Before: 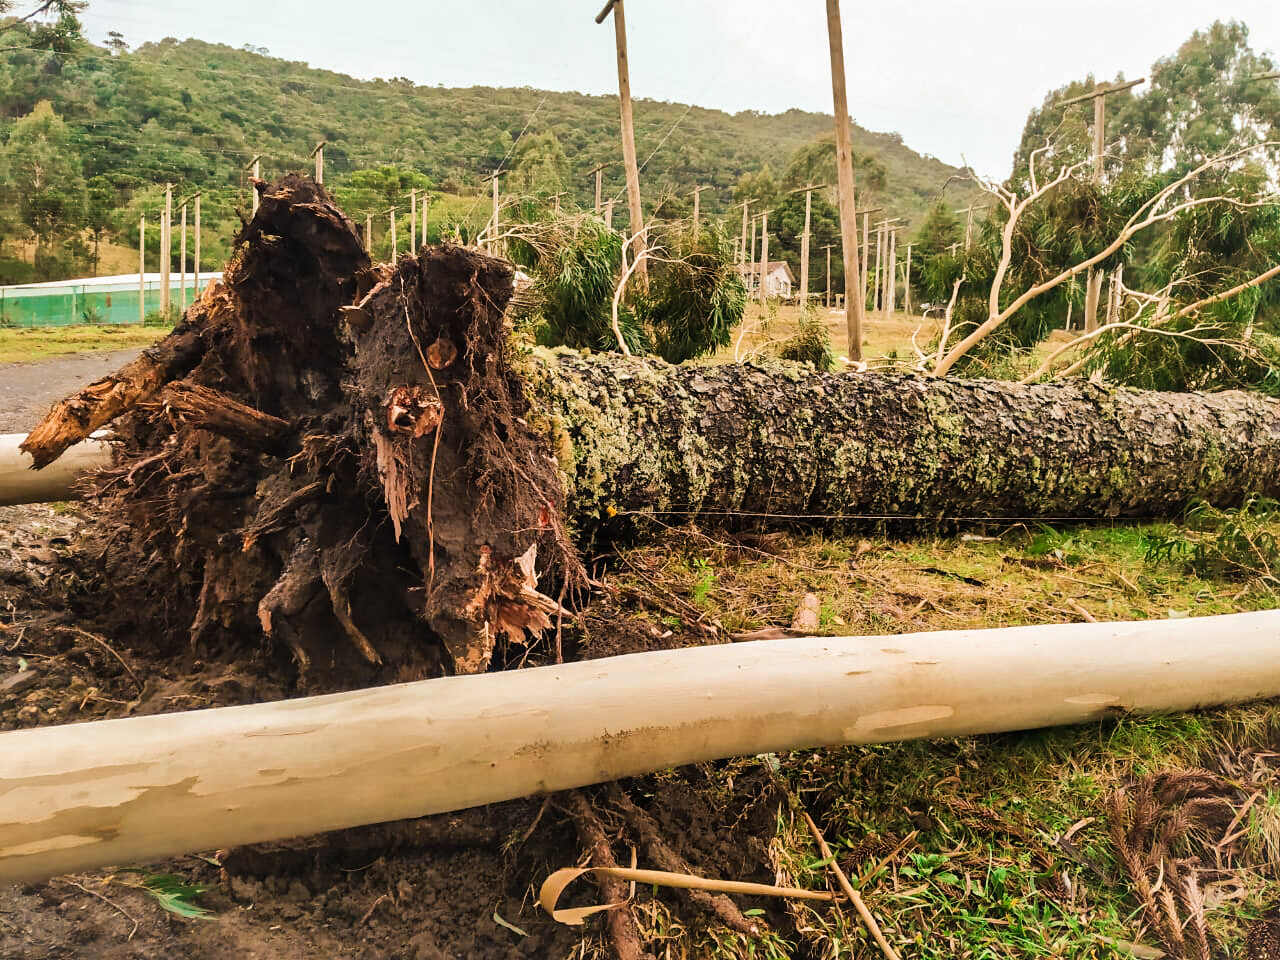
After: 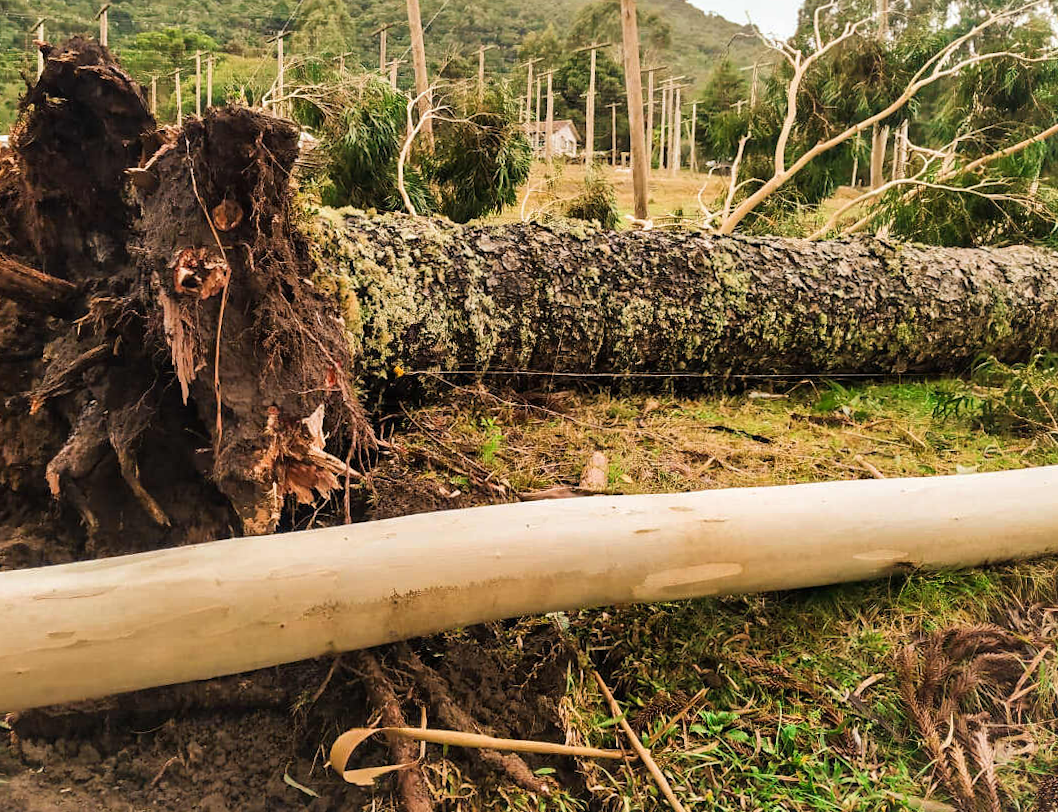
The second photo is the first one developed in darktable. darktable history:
rotate and perspective: rotation -0.45°, automatic cropping original format, crop left 0.008, crop right 0.992, crop top 0.012, crop bottom 0.988
crop: left 16.315%, top 14.246%
